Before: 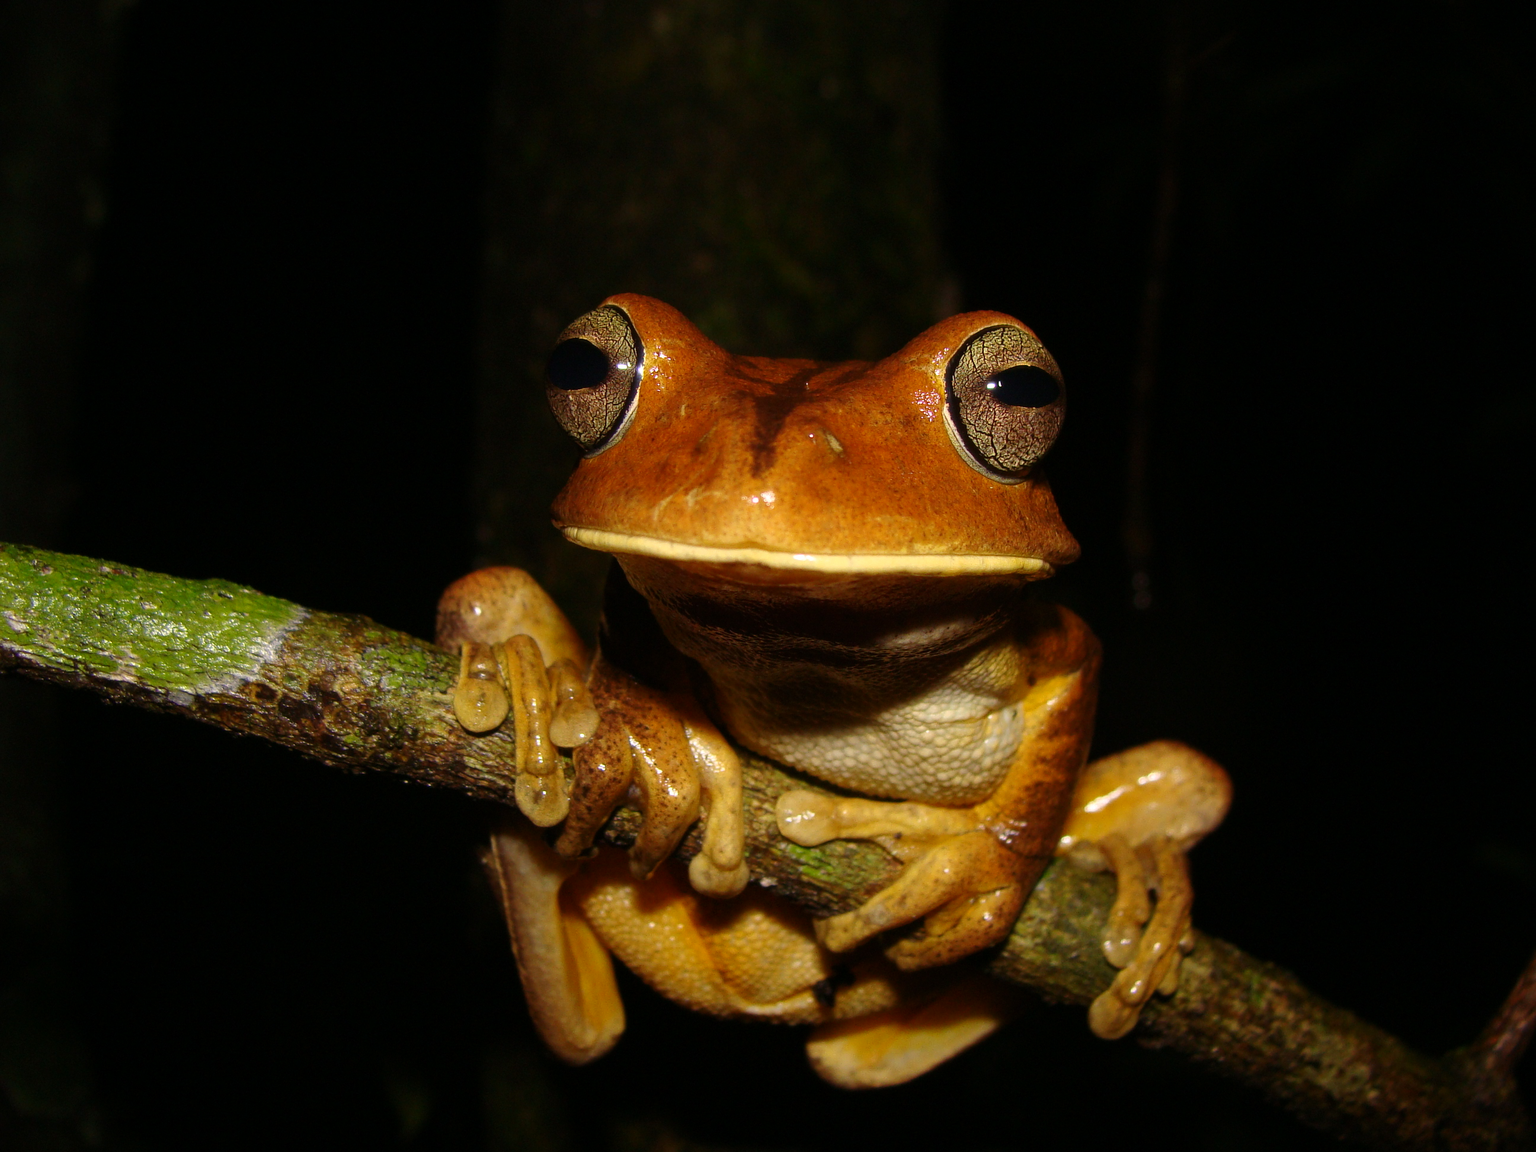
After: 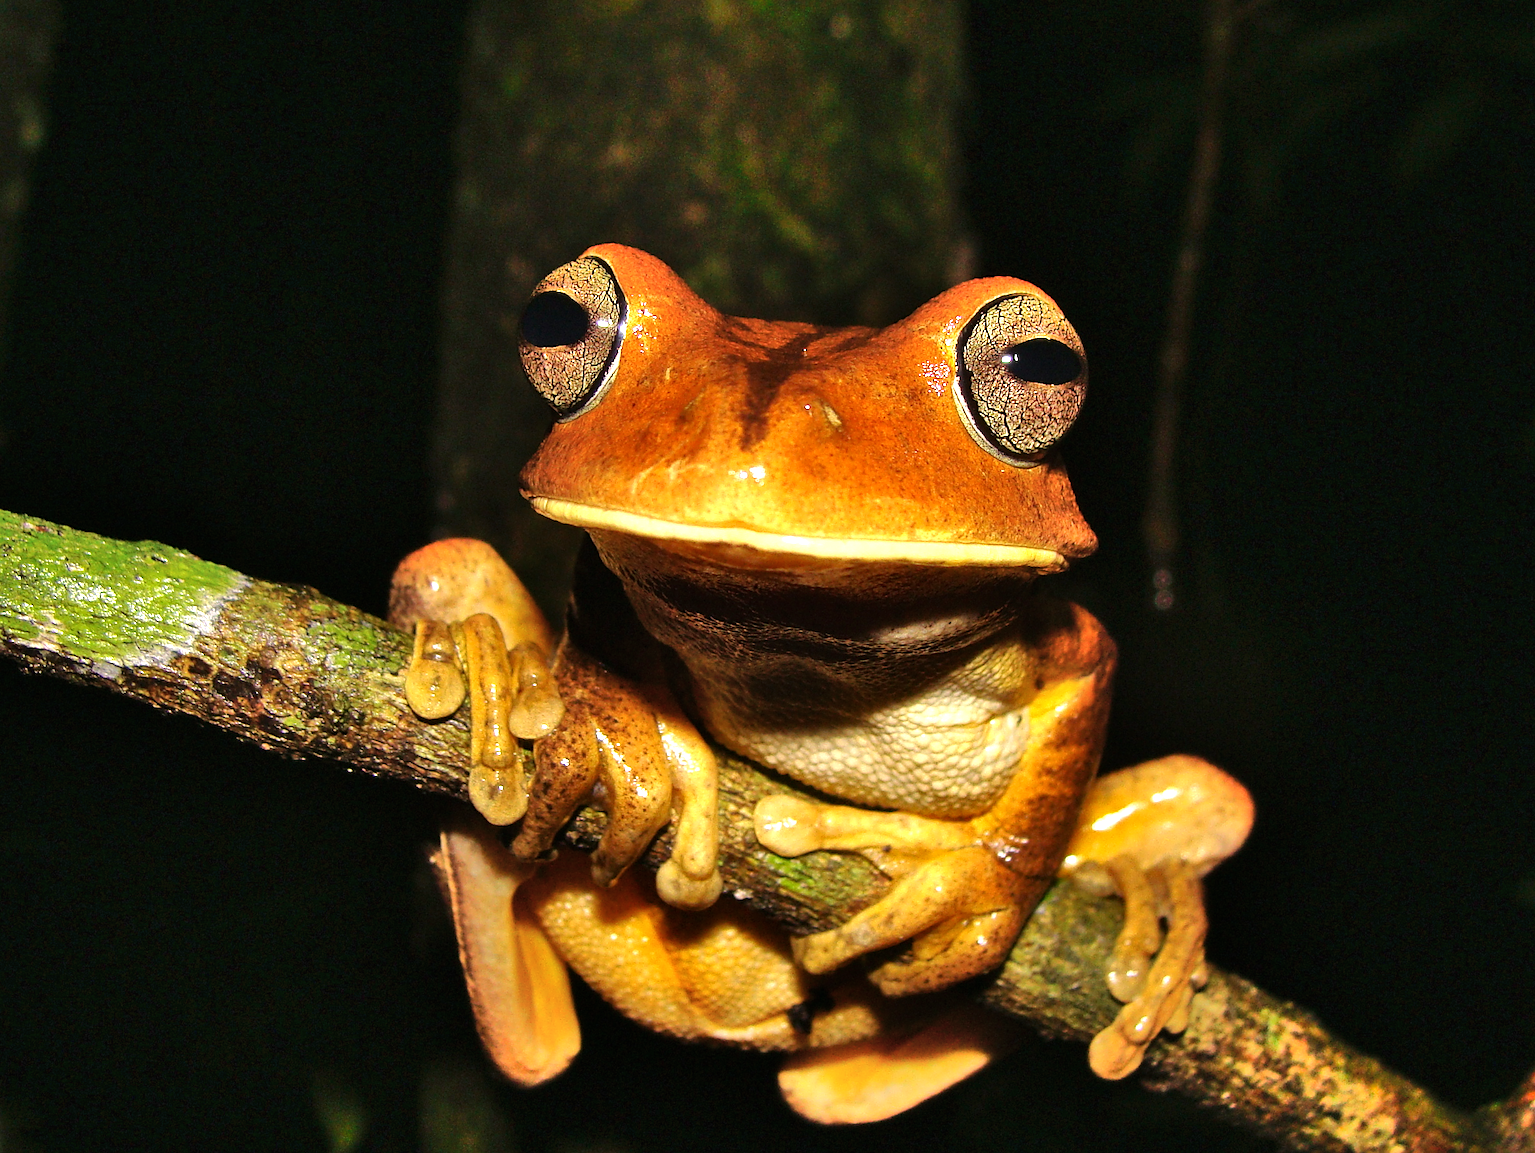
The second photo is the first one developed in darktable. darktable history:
crop and rotate: angle -2.03°, left 3.139%, top 3.701%, right 1.378%, bottom 0.637%
tone equalizer: -8 EV -0.383 EV, -7 EV -0.365 EV, -6 EV -0.314 EV, -5 EV -0.236 EV, -3 EV 0.25 EV, -2 EV 0.321 EV, -1 EV 0.366 EV, +0 EV 0.396 EV
shadows and highlights: shadows 74.85, highlights -25.42, soften with gaussian
exposure: black level correction 0, exposure 0.701 EV, compensate exposure bias true, compensate highlight preservation false
sharpen: on, module defaults
